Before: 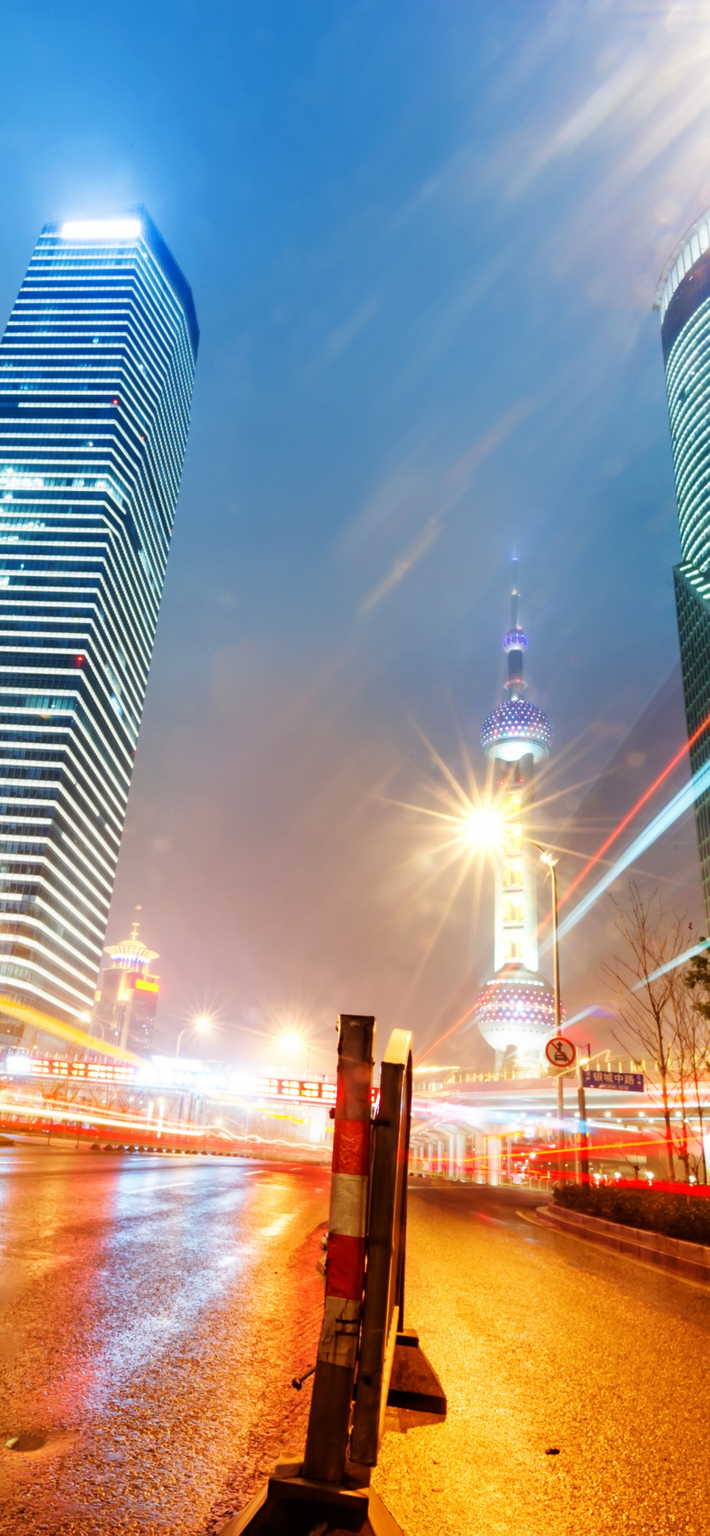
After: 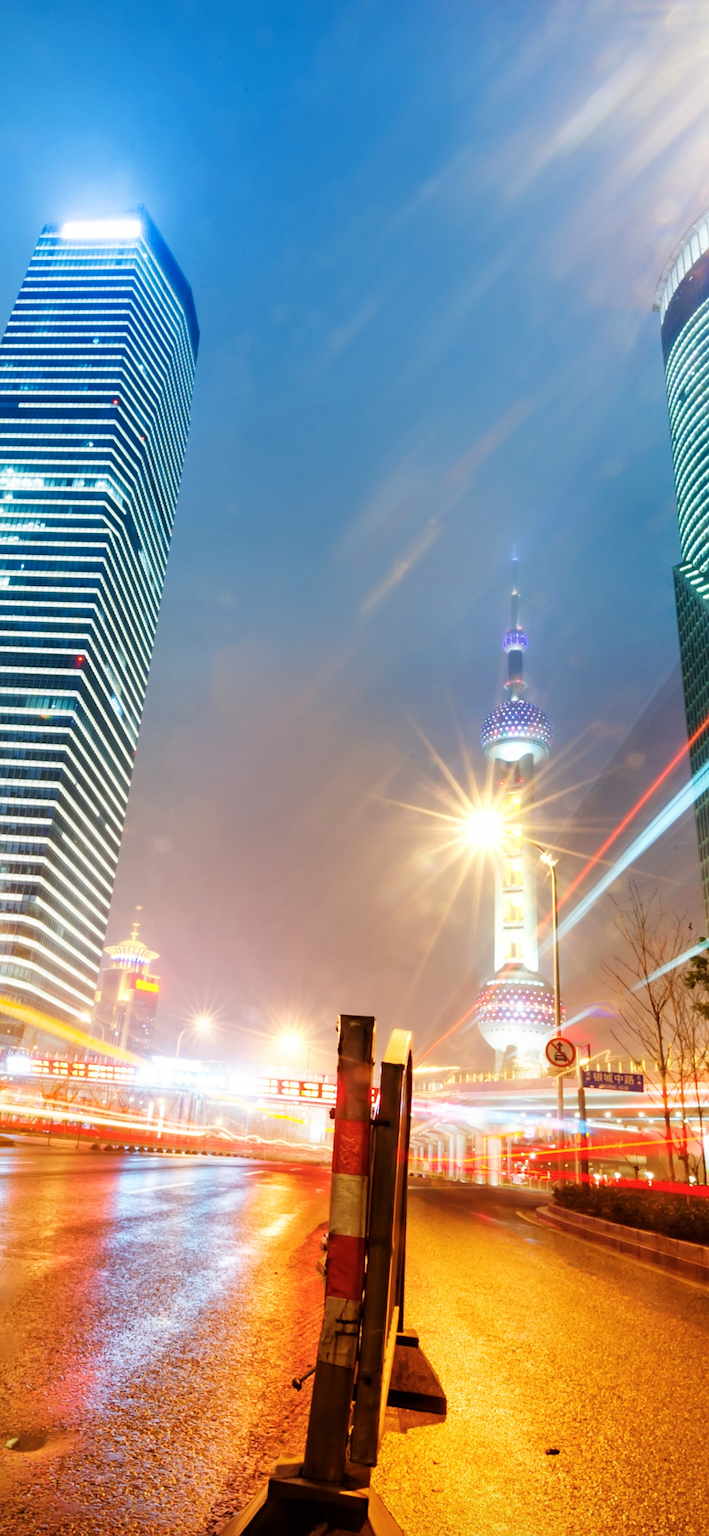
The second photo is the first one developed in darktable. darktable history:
vignetting: fall-off start 91.26%, saturation -0.018, unbound false
color balance rgb: shadows lift › chroma 2.465%, shadows lift › hue 193.5°, white fulcrum 0.073 EV, perceptual saturation grading › global saturation -0.341%, global vibrance 14.788%
sharpen: radius 1.325, amount 0.306, threshold 0.071
